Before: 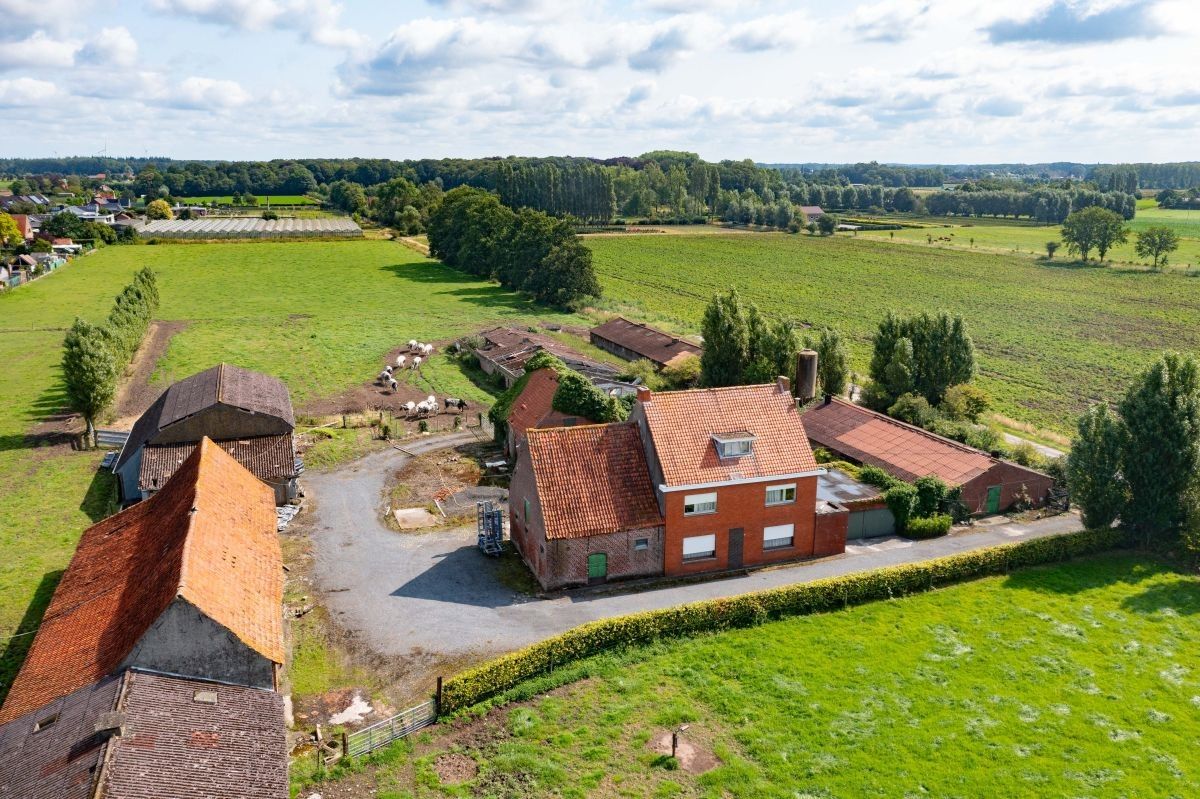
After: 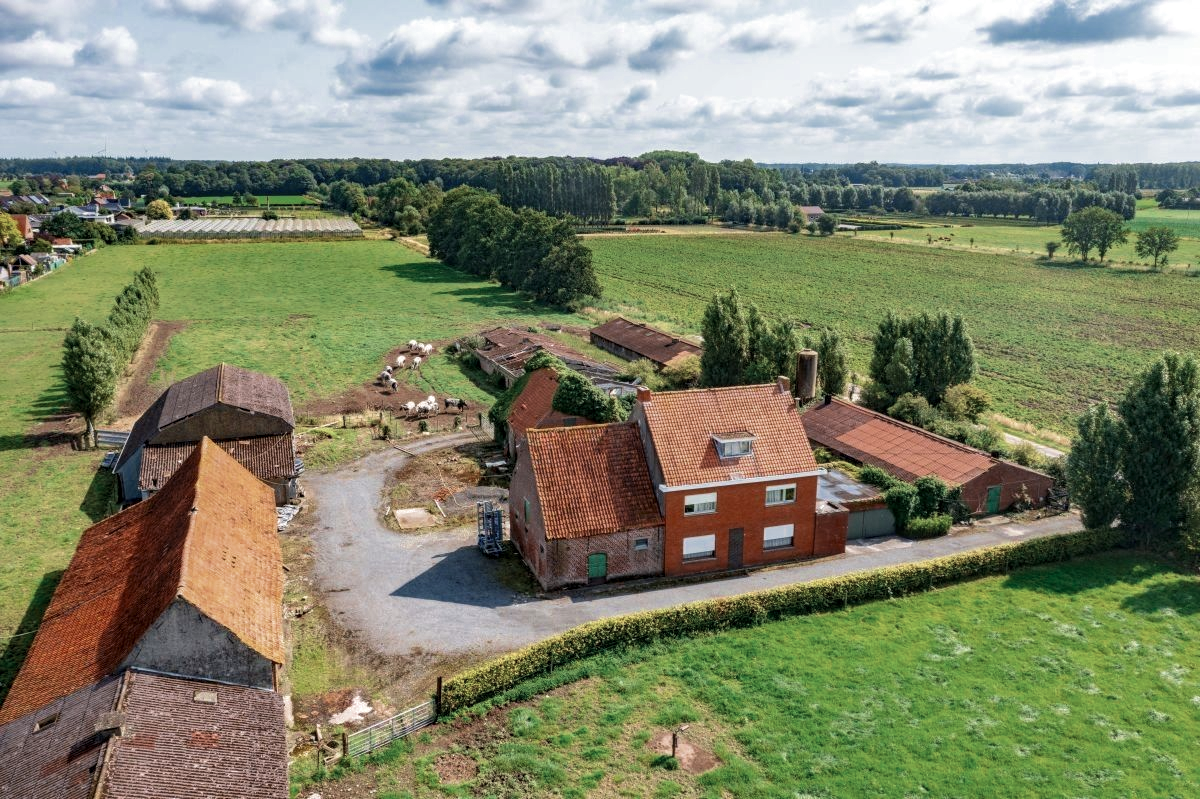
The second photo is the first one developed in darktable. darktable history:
color zones: curves: ch0 [(0, 0.5) (0.125, 0.4) (0.25, 0.5) (0.375, 0.4) (0.5, 0.4) (0.625, 0.35) (0.75, 0.35) (0.875, 0.5)]; ch1 [(0, 0.35) (0.125, 0.45) (0.25, 0.35) (0.375, 0.35) (0.5, 0.35) (0.625, 0.35) (0.75, 0.45) (0.875, 0.35)]; ch2 [(0, 0.6) (0.125, 0.5) (0.25, 0.5) (0.375, 0.6) (0.5, 0.6) (0.625, 0.5) (0.75, 0.5) (0.875, 0.5)]
local contrast: on, module defaults
velvia: on, module defaults
